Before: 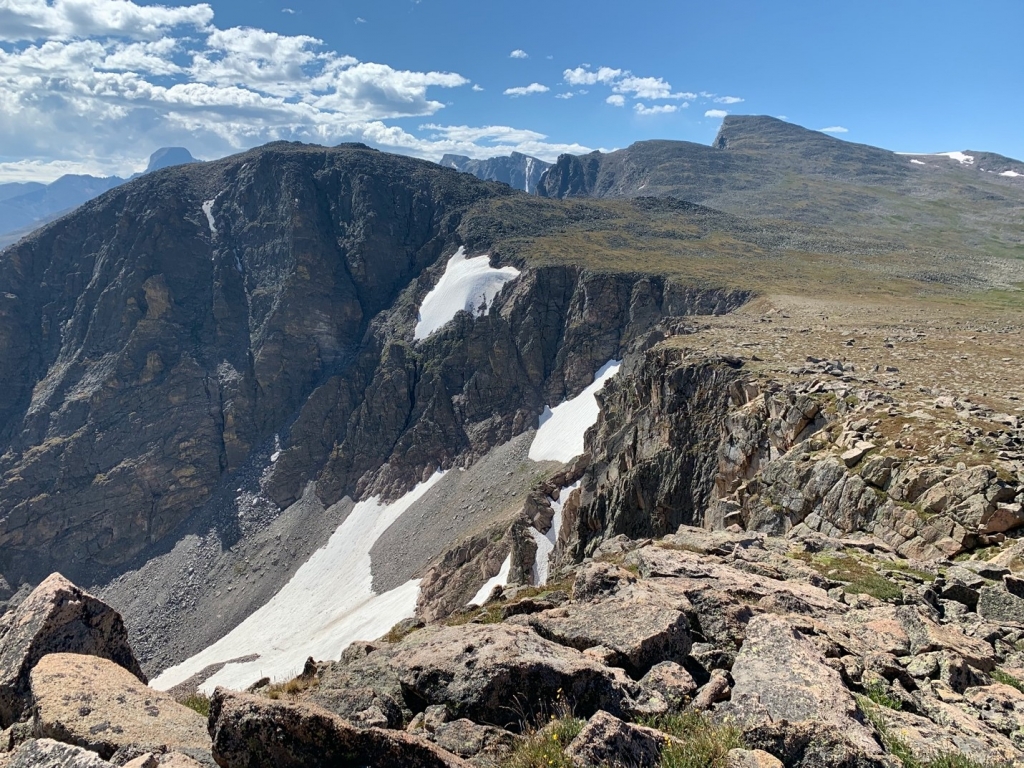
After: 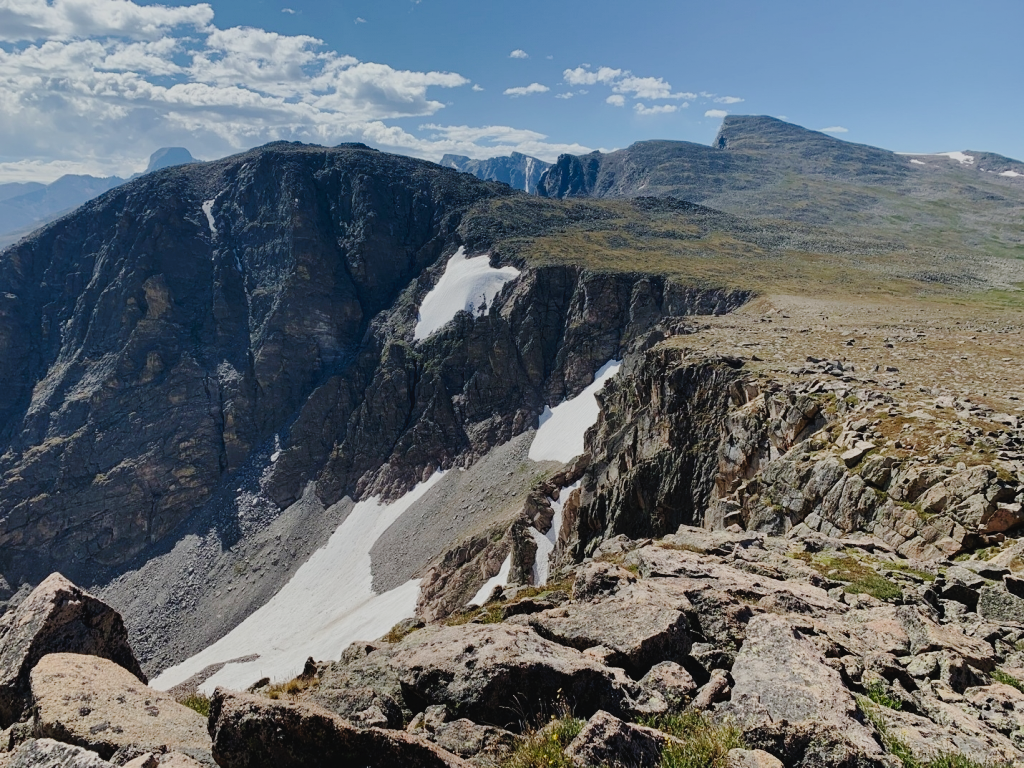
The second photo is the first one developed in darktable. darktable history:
exposure: black level correction 0, exposure -0.721 EV, compensate highlight preservation false
tone curve: curves: ch0 [(0, 0) (0.003, 0.026) (0.011, 0.03) (0.025, 0.038) (0.044, 0.046) (0.069, 0.055) (0.1, 0.075) (0.136, 0.114) (0.177, 0.158) (0.224, 0.215) (0.277, 0.296) (0.335, 0.386) (0.399, 0.479) (0.468, 0.568) (0.543, 0.637) (0.623, 0.707) (0.709, 0.773) (0.801, 0.834) (0.898, 0.896) (1, 1)], preserve colors none
